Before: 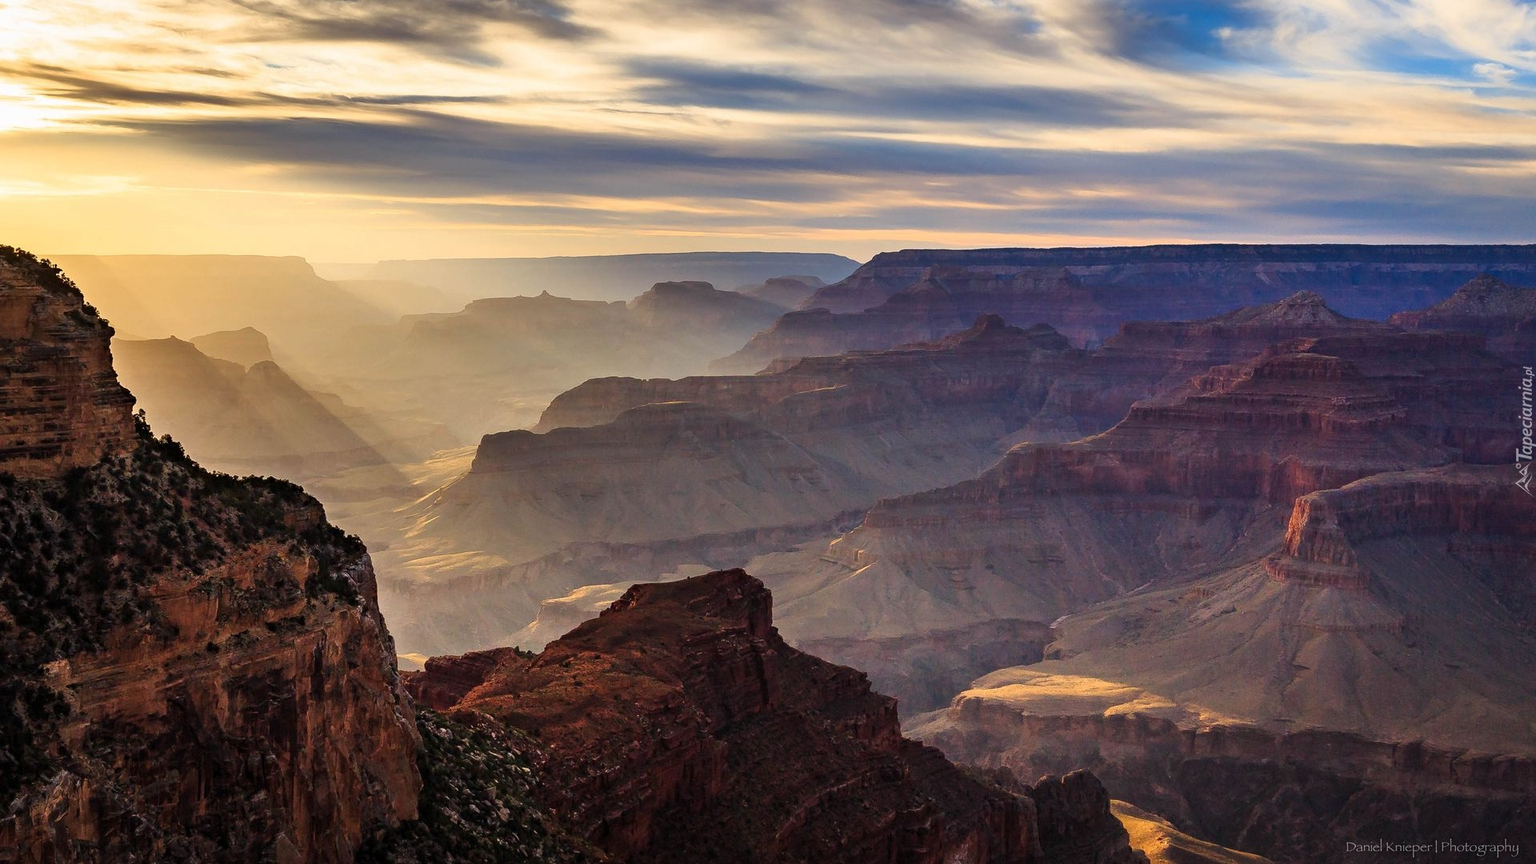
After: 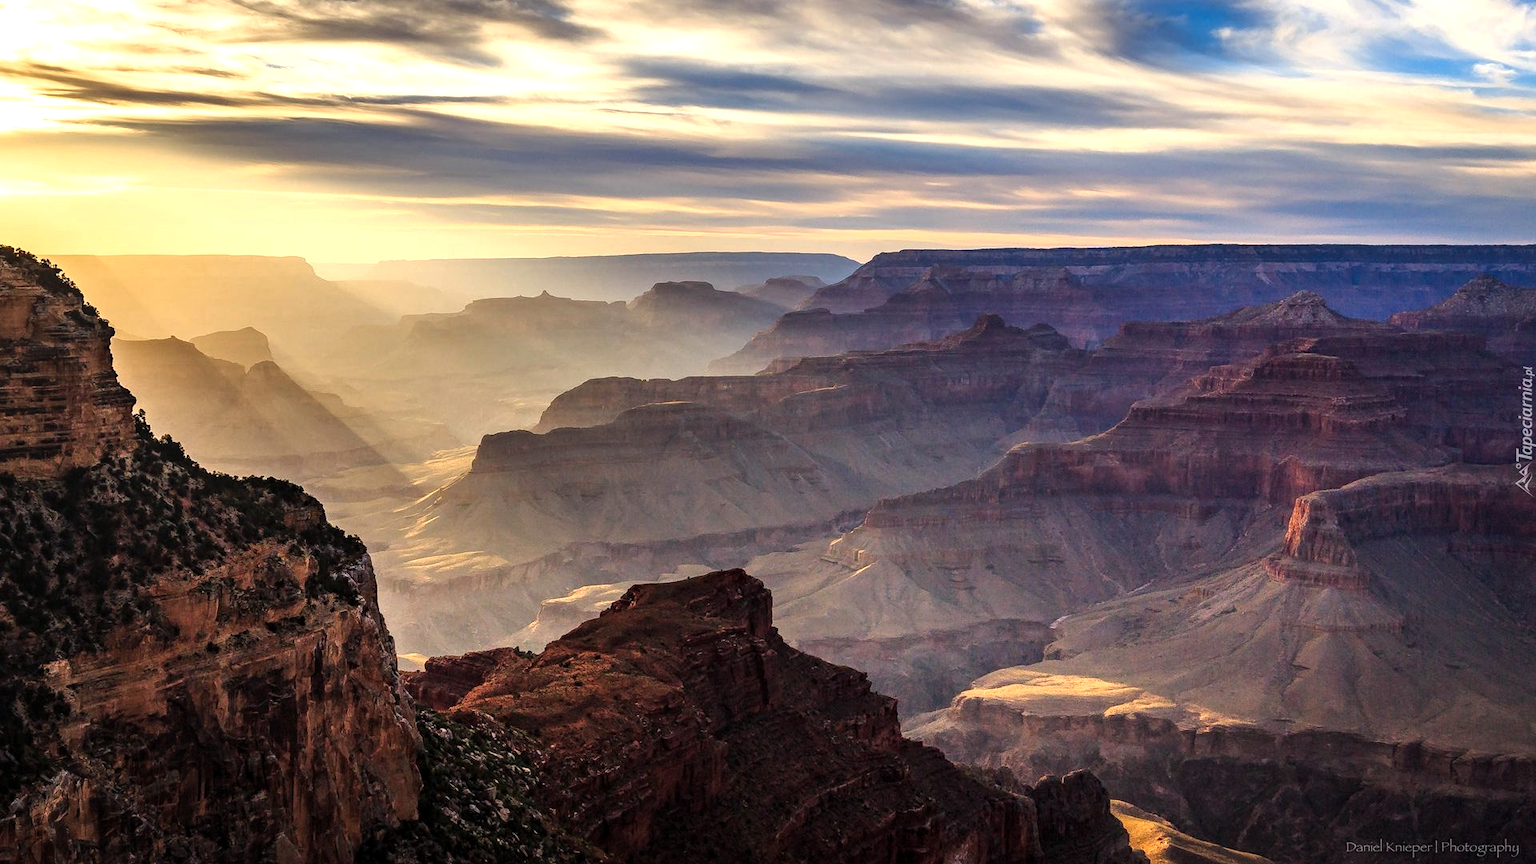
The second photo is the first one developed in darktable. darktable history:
tone equalizer: -8 EV -0.453 EV, -7 EV -0.37 EV, -6 EV -0.369 EV, -5 EV -0.246 EV, -3 EV 0.223 EV, -2 EV 0.316 EV, -1 EV 0.364 EV, +0 EV 0.422 EV, mask exposure compensation -0.506 EV
local contrast: on, module defaults
